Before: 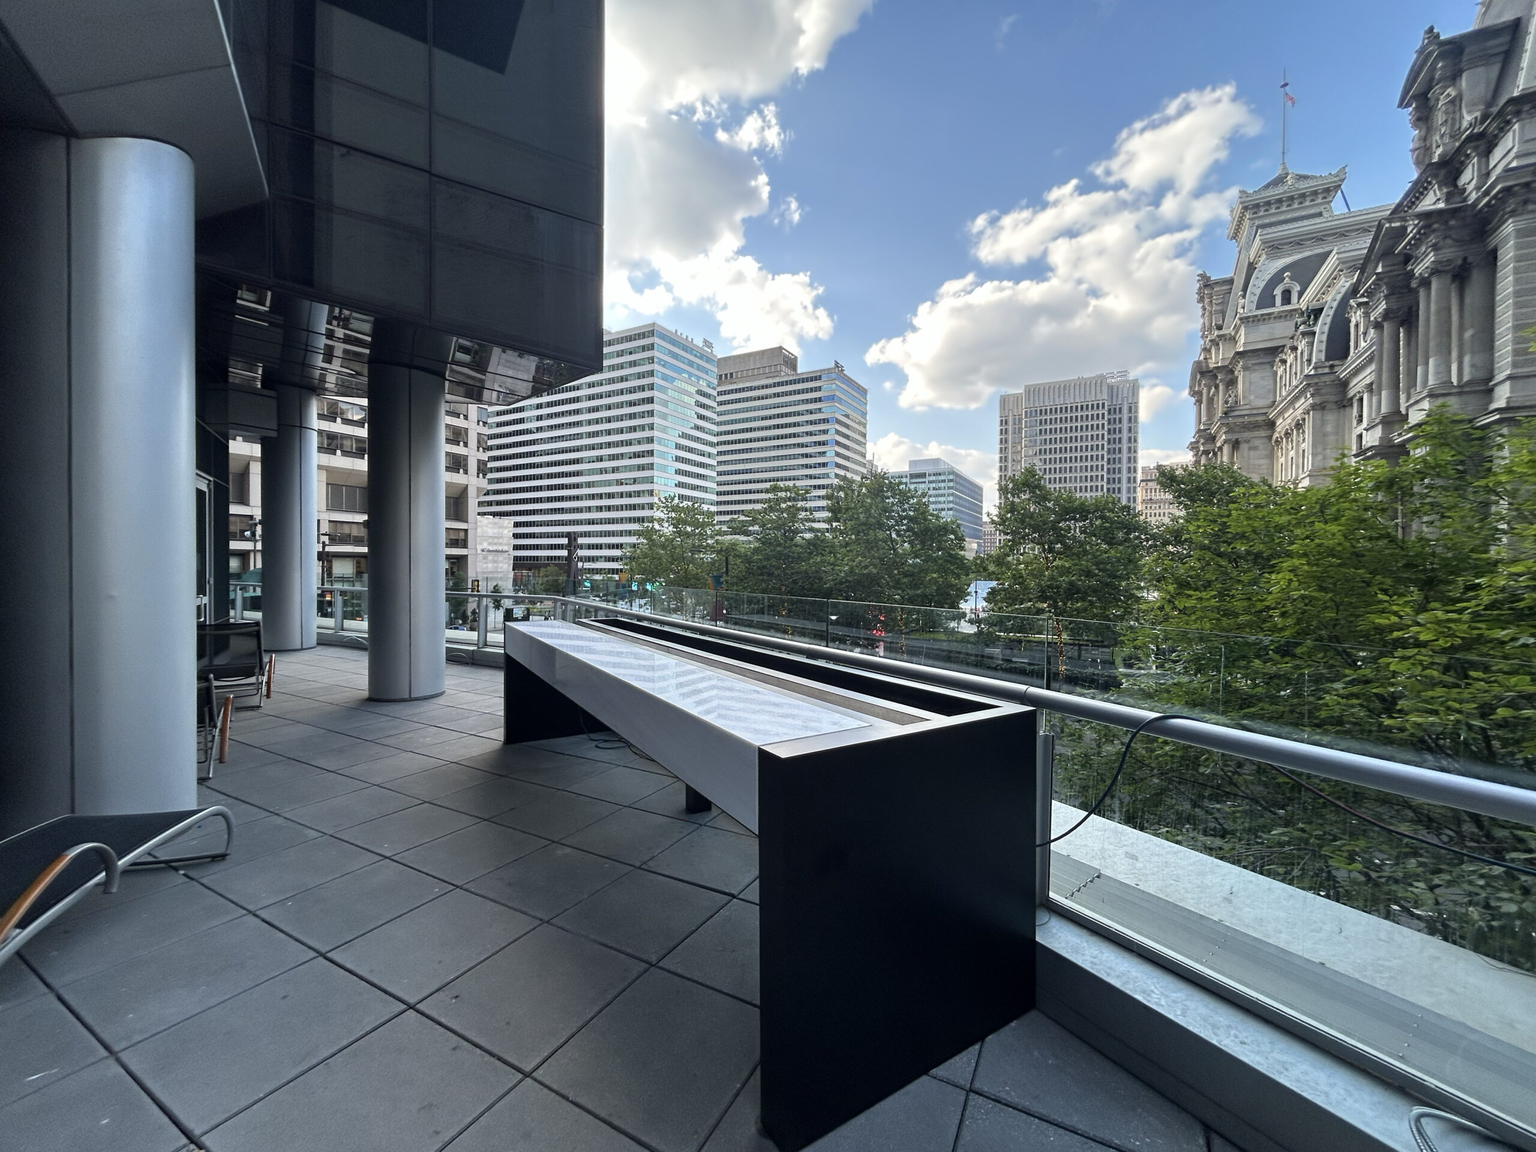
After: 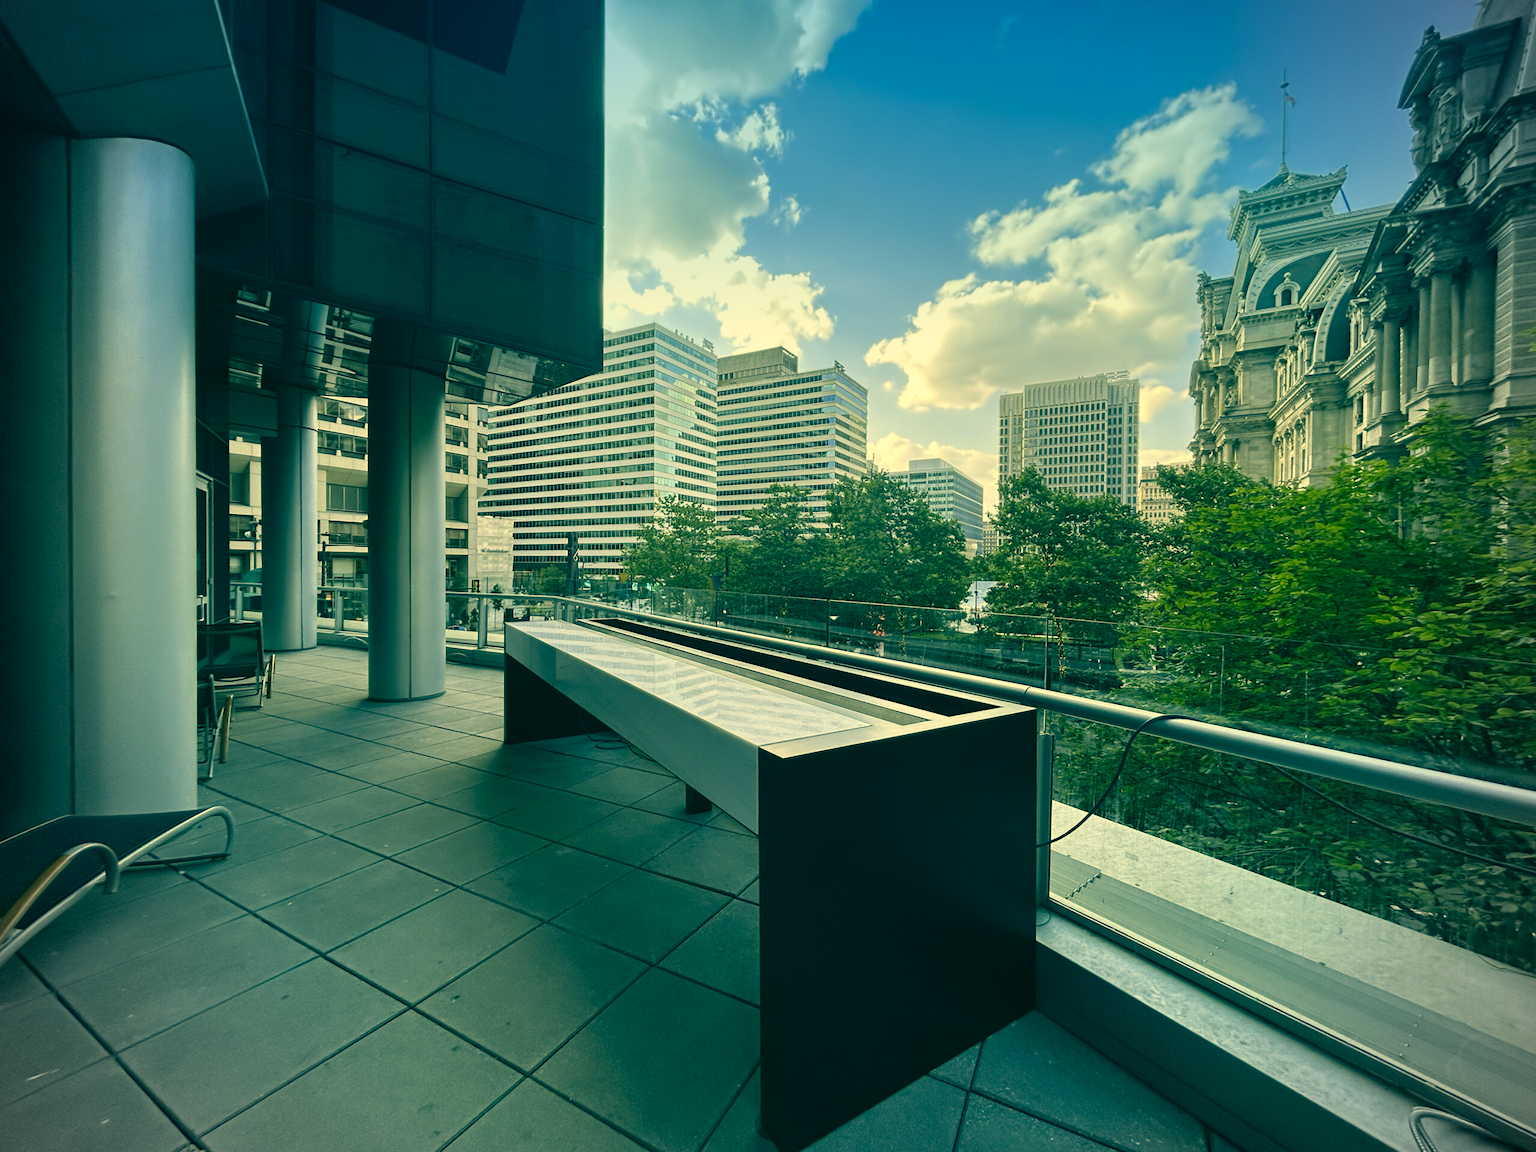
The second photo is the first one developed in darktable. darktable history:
vignetting: unbound false
color correction: highlights a* 1.83, highlights b* 34.02, shadows a* -36.68, shadows b* -5.48
graduated density: density 2.02 EV, hardness 44%, rotation 0.374°, offset 8.21, hue 208.8°, saturation 97%
